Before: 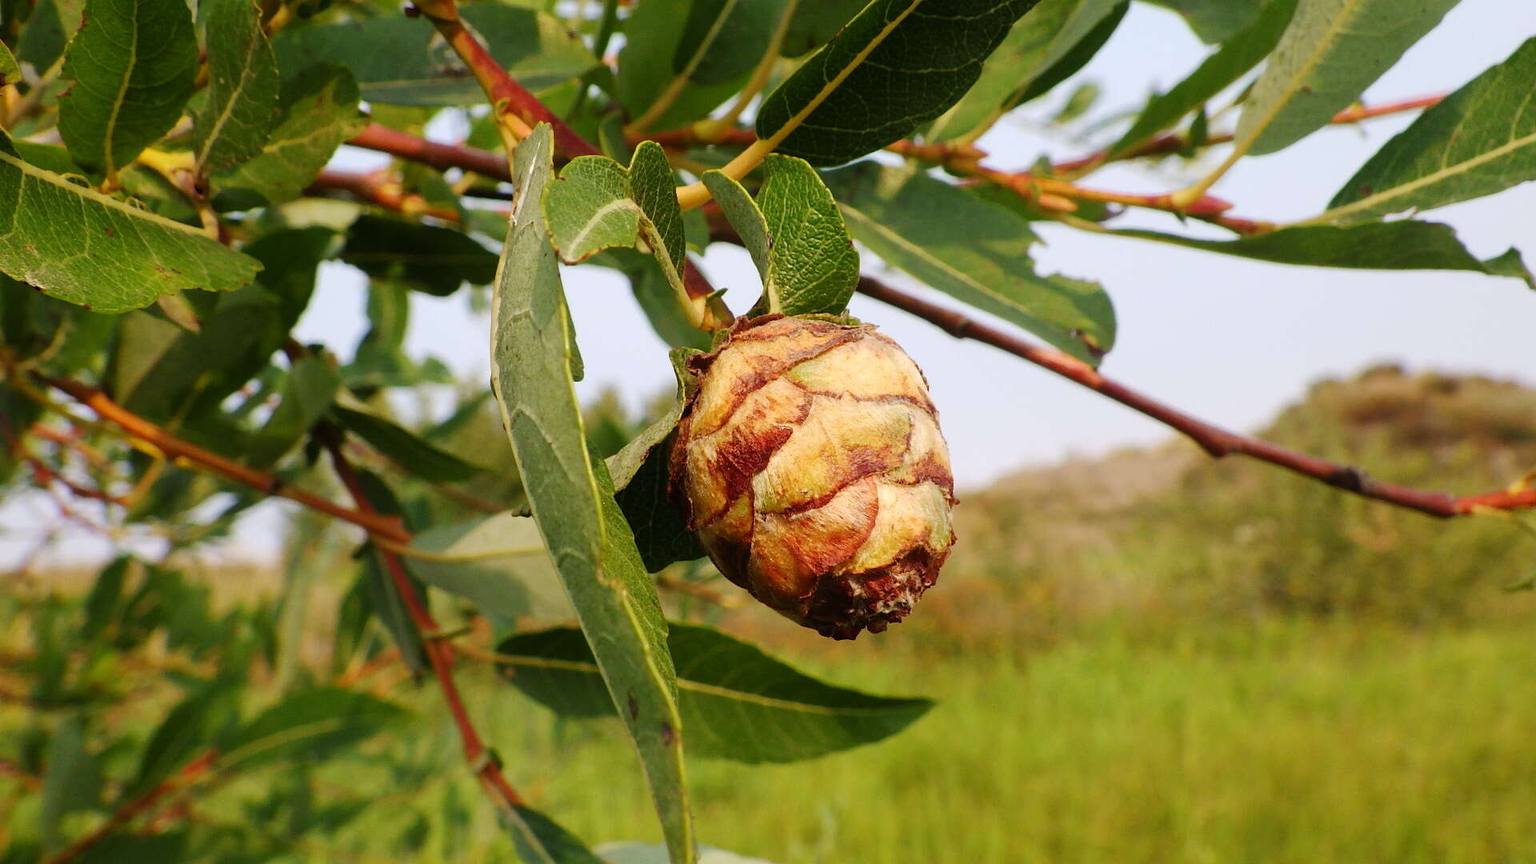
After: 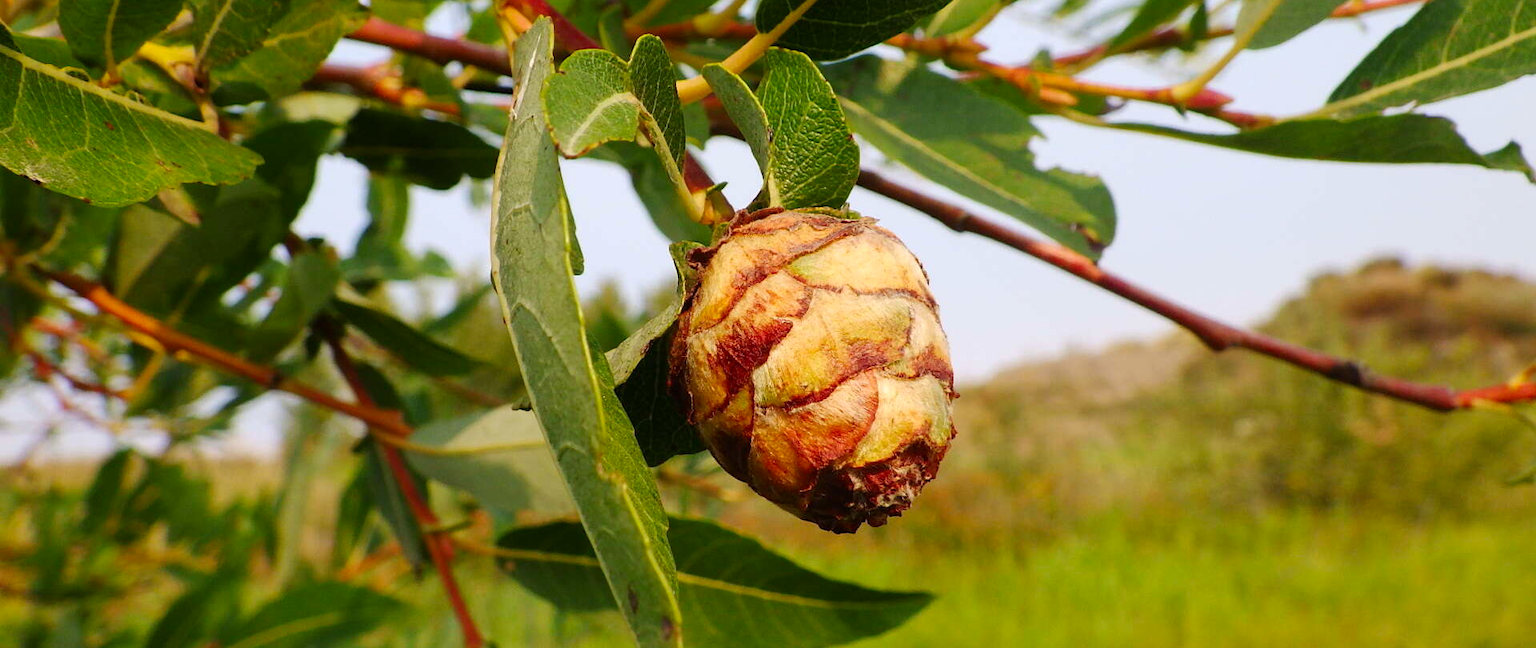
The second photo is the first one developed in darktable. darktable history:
crop and rotate: top 12.346%, bottom 12.491%
contrast brightness saturation: contrast 0.045, saturation 0.153
